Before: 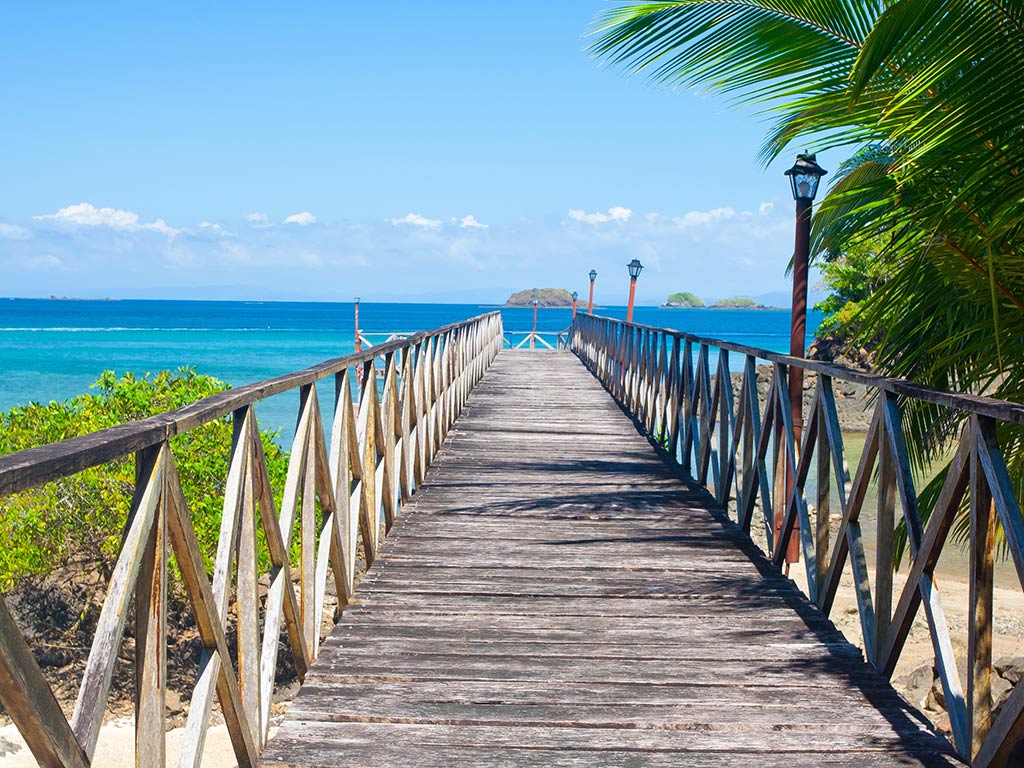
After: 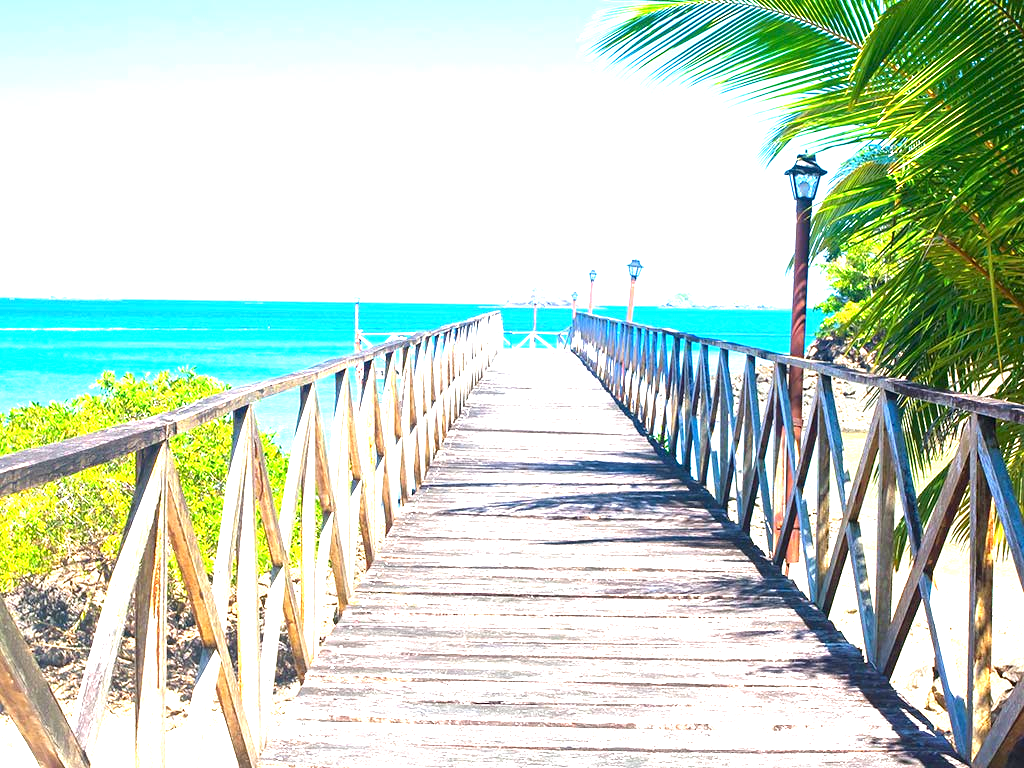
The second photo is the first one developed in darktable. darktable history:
exposure: exposure 1.996 EV, compensate highlight preservation false
